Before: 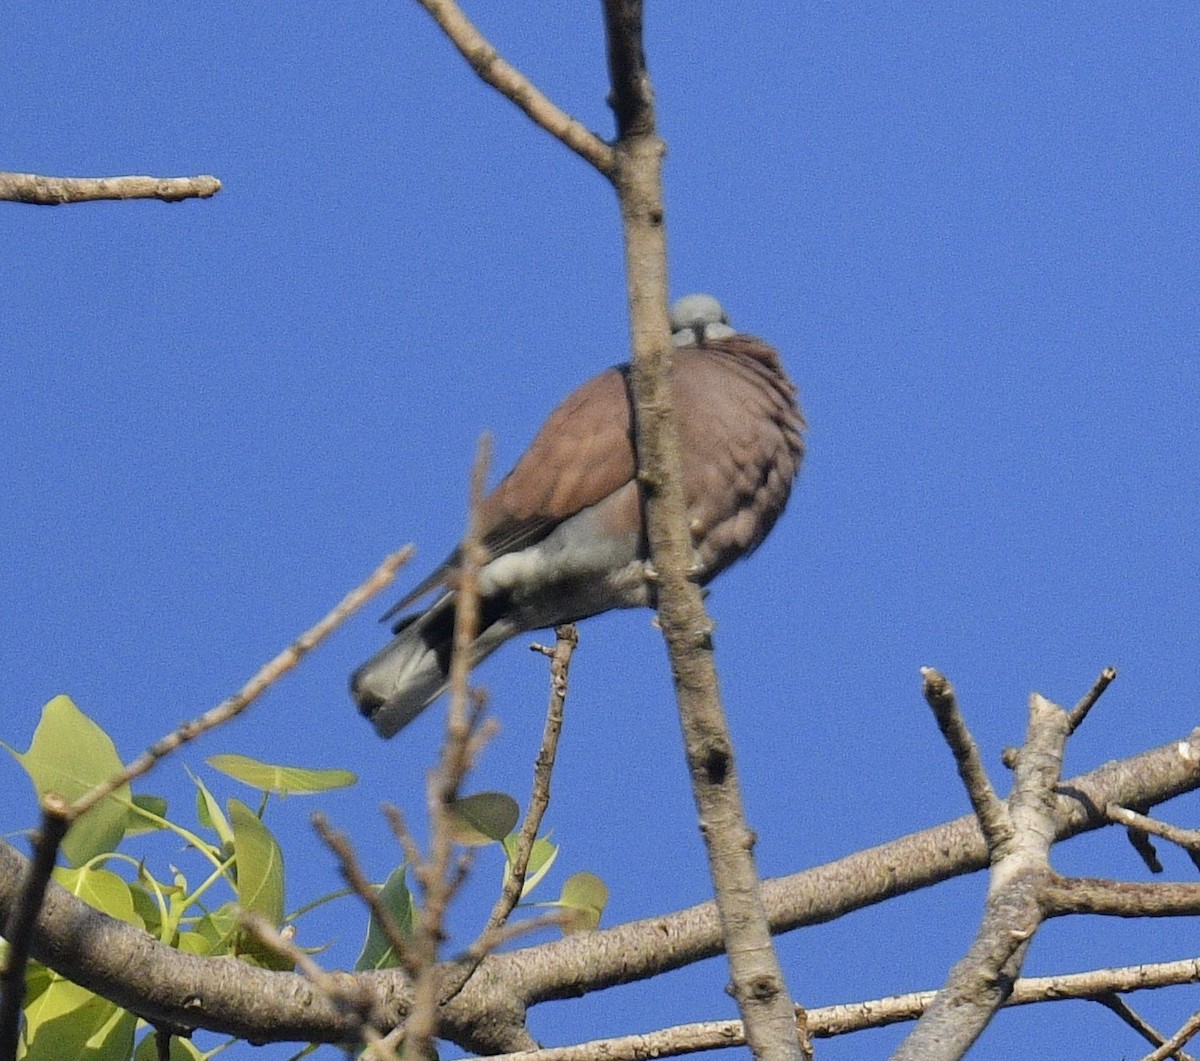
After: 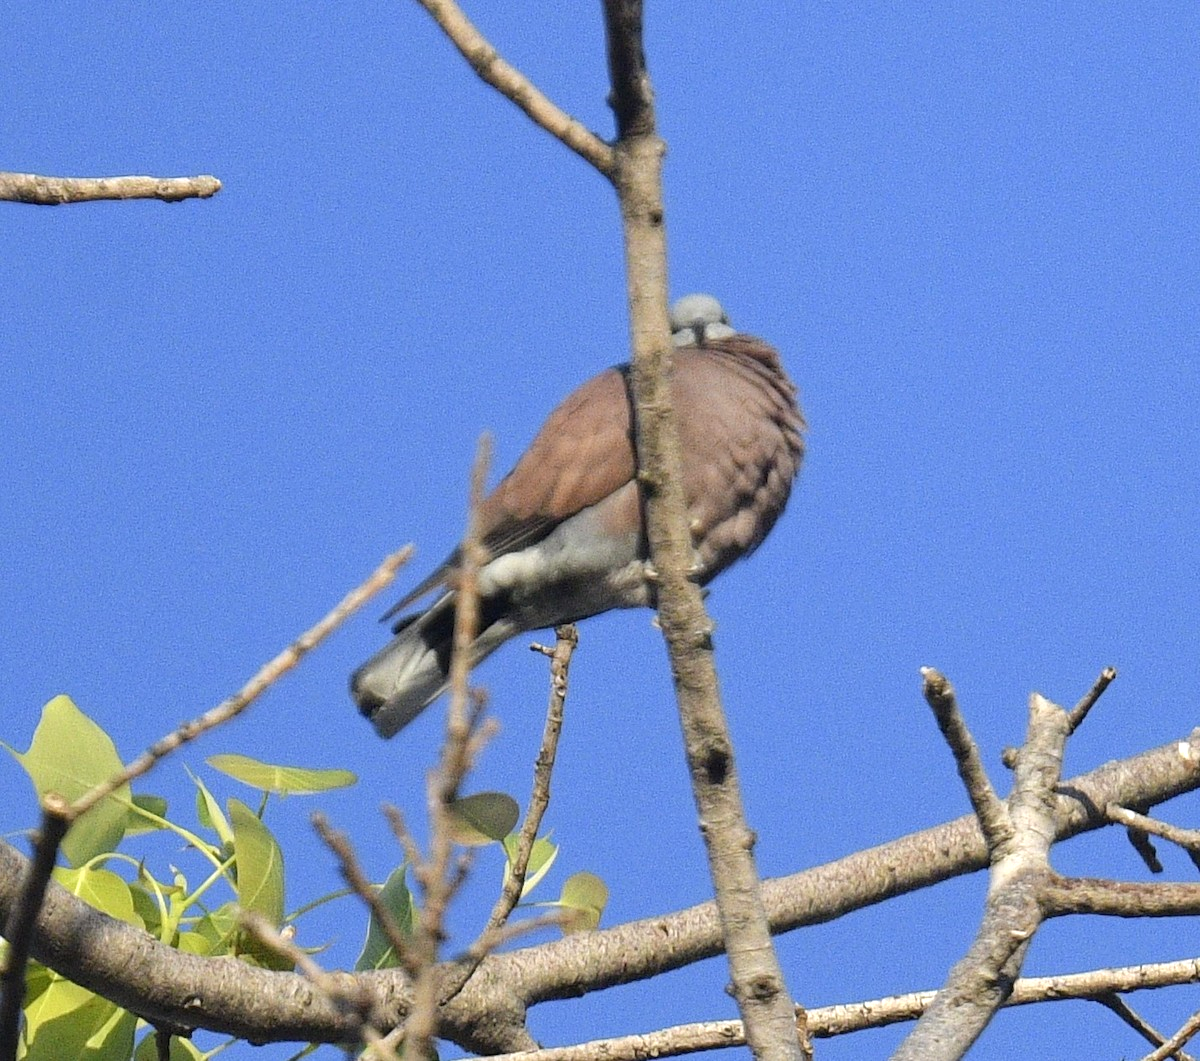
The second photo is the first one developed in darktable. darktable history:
tone equalizer: edges refinement/feathering 500, mask exposure compensation -1.57 EV, preserve details no
exposure: exposure 0.426 EV, compensate exposure bias true, compensate highlight preservation false
